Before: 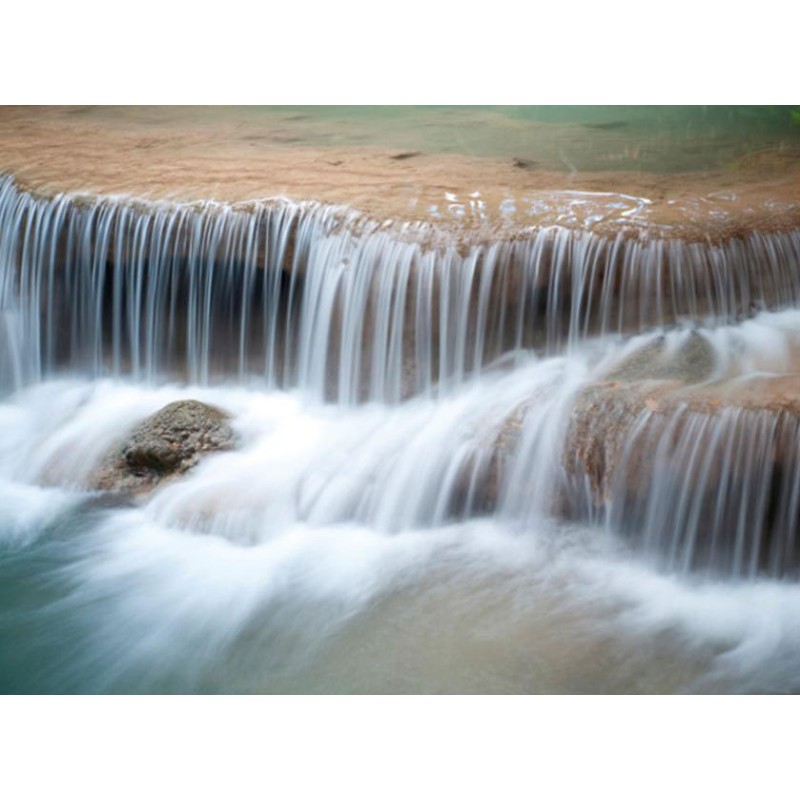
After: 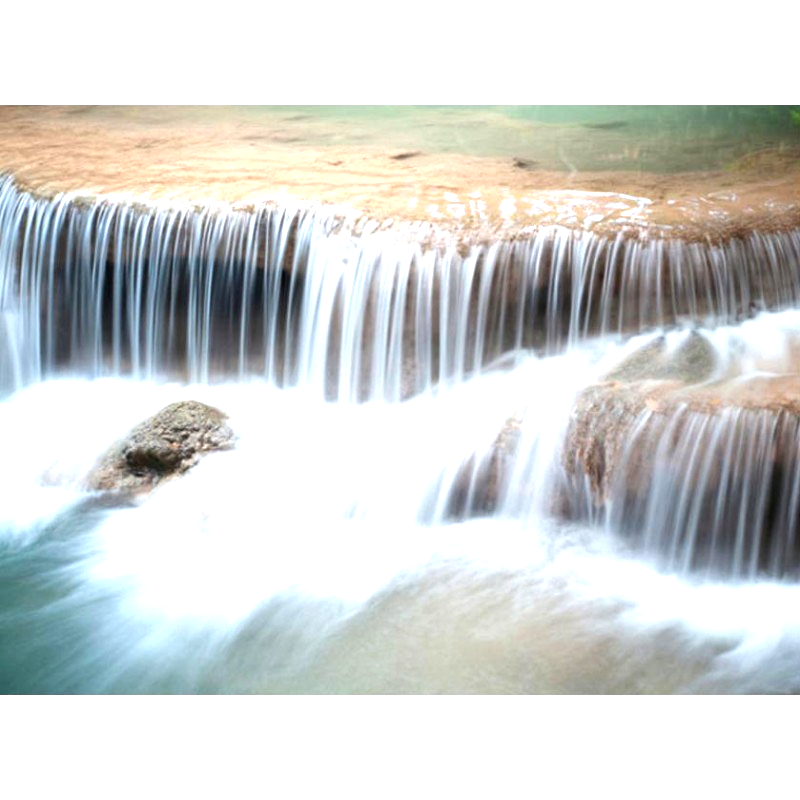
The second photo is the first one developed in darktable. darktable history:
tone equalizer: -8 EV -0.417 EV, -7 EV -0.389 EV, -6 EV -0.333 EV, -5 EV -0.222 EV, -3 EV 0.222 EV, -2 EV 0.333 EV, -1 EV 0.389 EV, +0 EV 0.417 EV, edges refinement/feathering 500, mask exposure compensation -1.57 EV, preserve details no
exposure: black level correction 0, exposure 0.7 EV, compensate exposure bias true, compensate highlight preservation false
